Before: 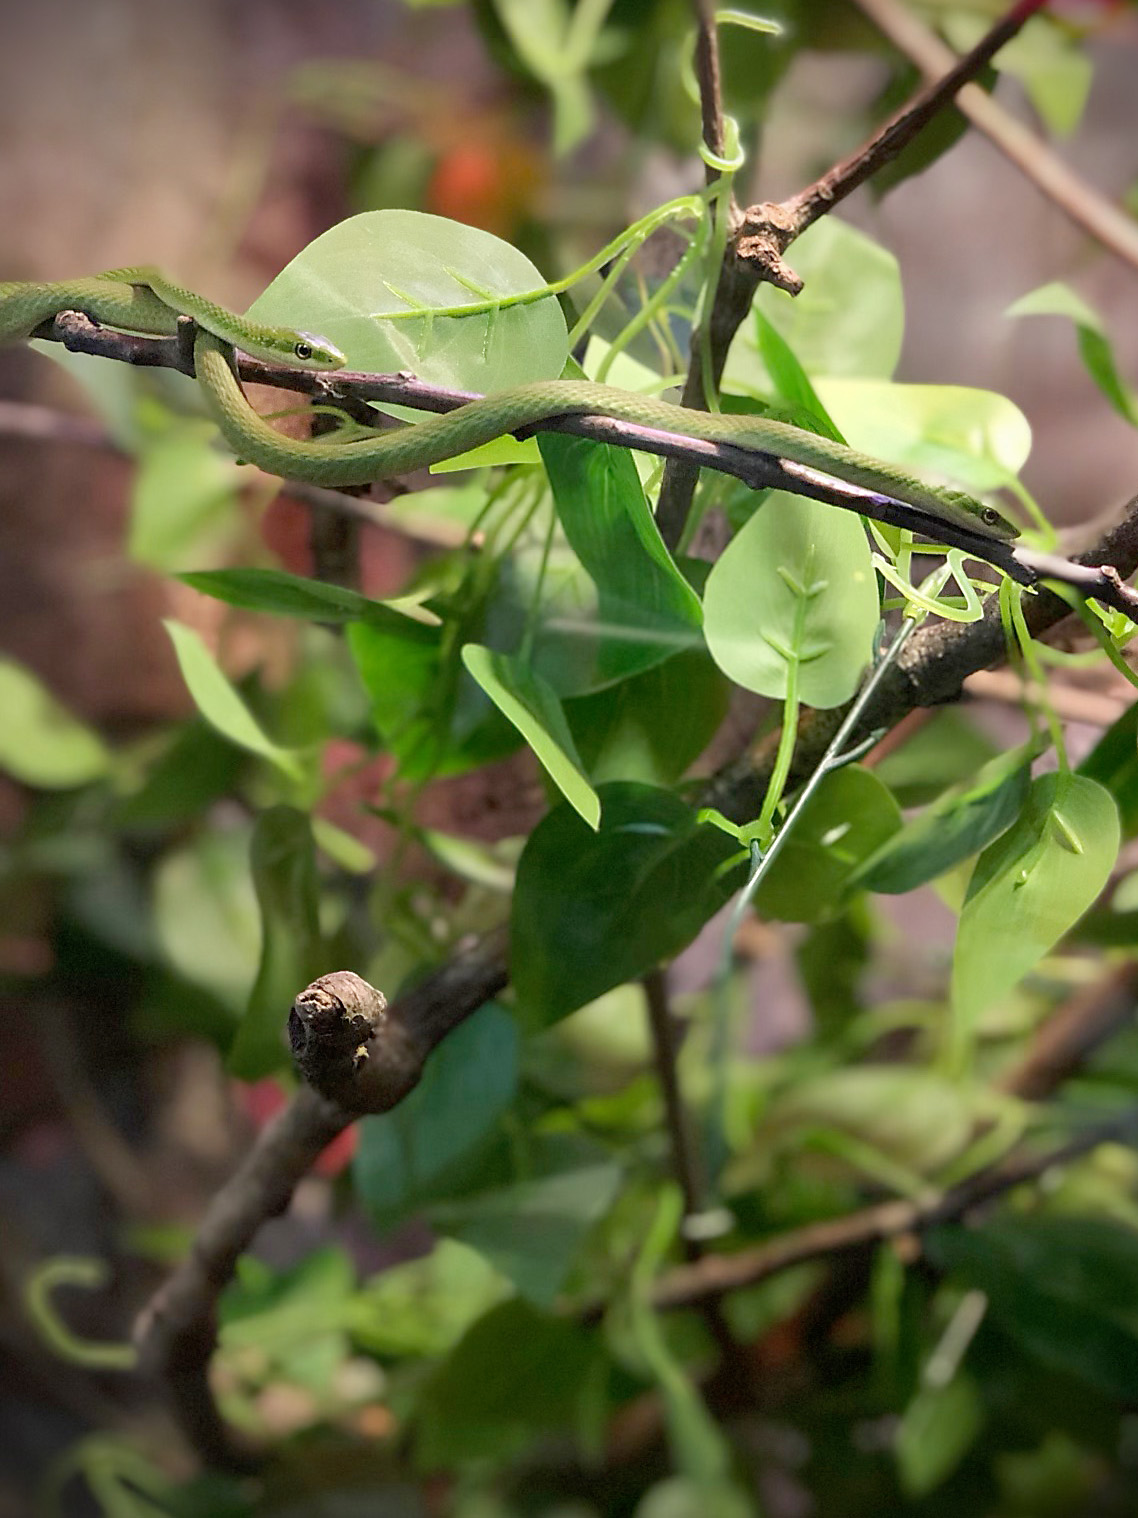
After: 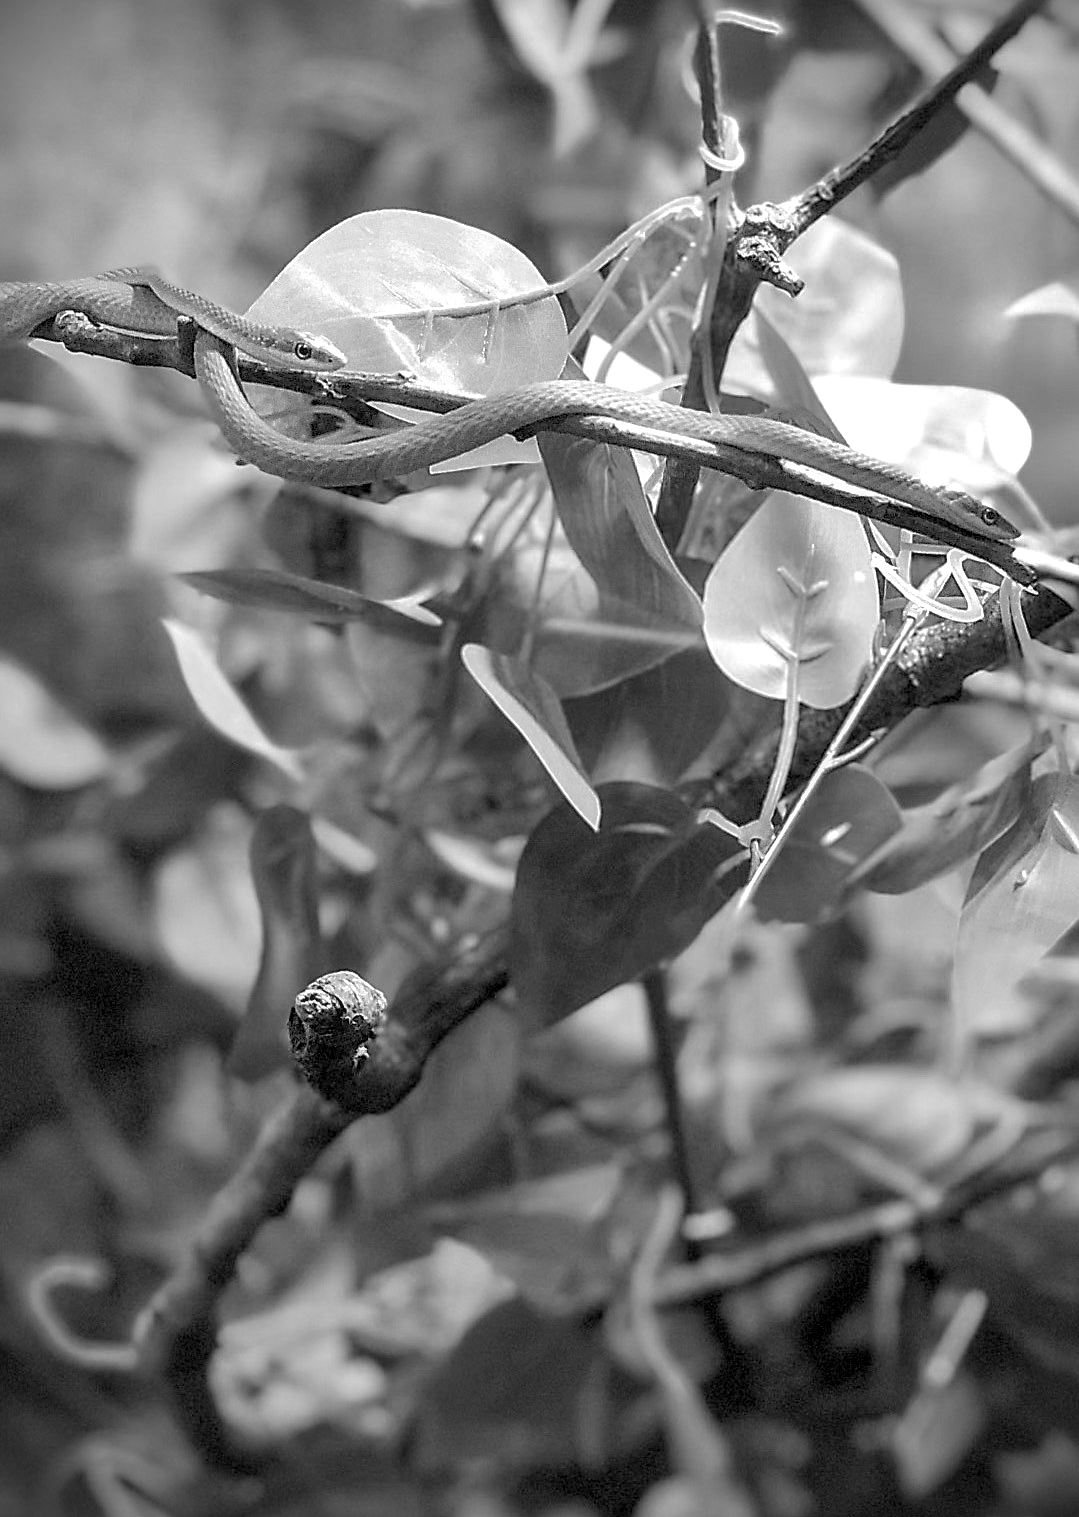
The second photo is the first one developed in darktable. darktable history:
color correction: highlights b* 0.021
exposure: exposure 0.453 EV, compensate highlight preservation false
crop and rotate: left 0%, right 5.16%
local contrast: on, module defaults
color calibration: output gray [0.22, 0.42, 0.37, 0], x 0.398, y 0.386, temperature 3649.07 K, gamut compression 0.994
tone curve: curves: ch0 [(0, 0) (0.003, 0.003) (0.011, 0.012) (0.025, 0.026) (0.044, 0.046) (0.069, 0.072) (0.1, 0.104) (0.136, 0.141) (0.177, 0.185) (0.224, 0.234) (0.277, 0.289) (0.335, 0.349) (0.399, 0.415) (0.468, 0.488) (0.543, 0.566) (0.623, 0.649) (0.709, 0.739) (0.801, 0.834) (0.898, 0.923) (1, 1)], color space Lab, independent channels, preserve colors none
sharpen: on, module defaults
shadows and highlights: shadows 39.89, highlights -59.82
